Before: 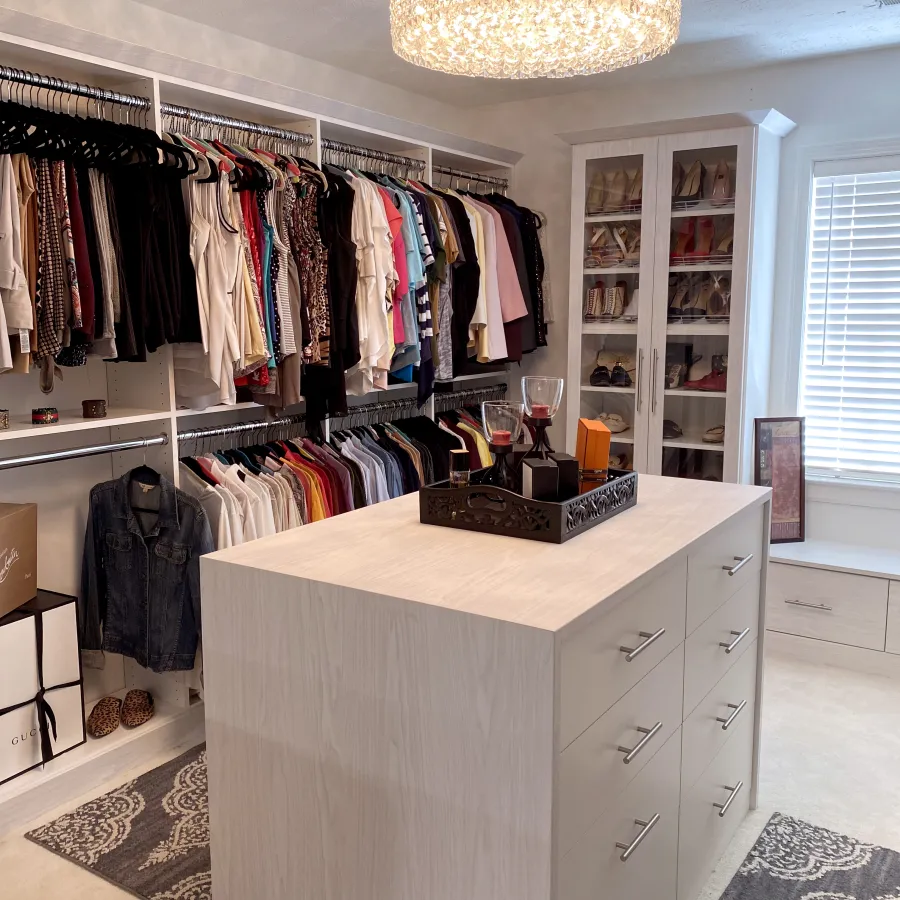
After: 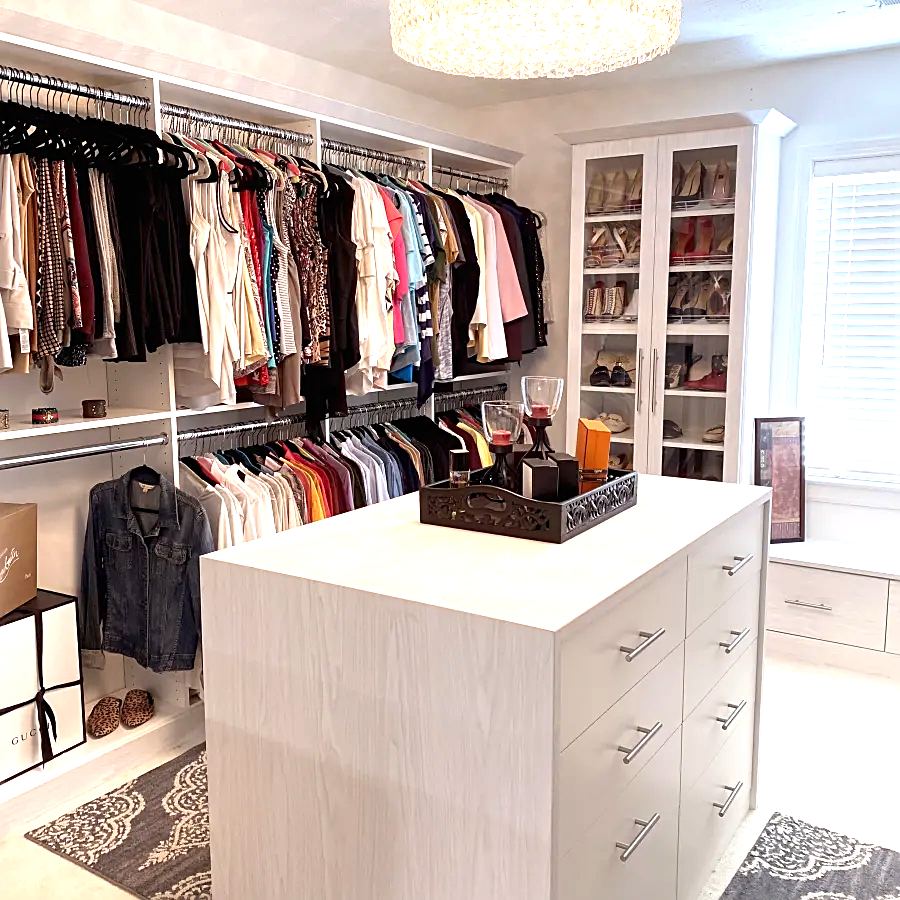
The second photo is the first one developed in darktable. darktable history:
exposure: black level correction 0, exposure 0.953 EV, compensate highlight preservation false
sharpen: on, module defaults
